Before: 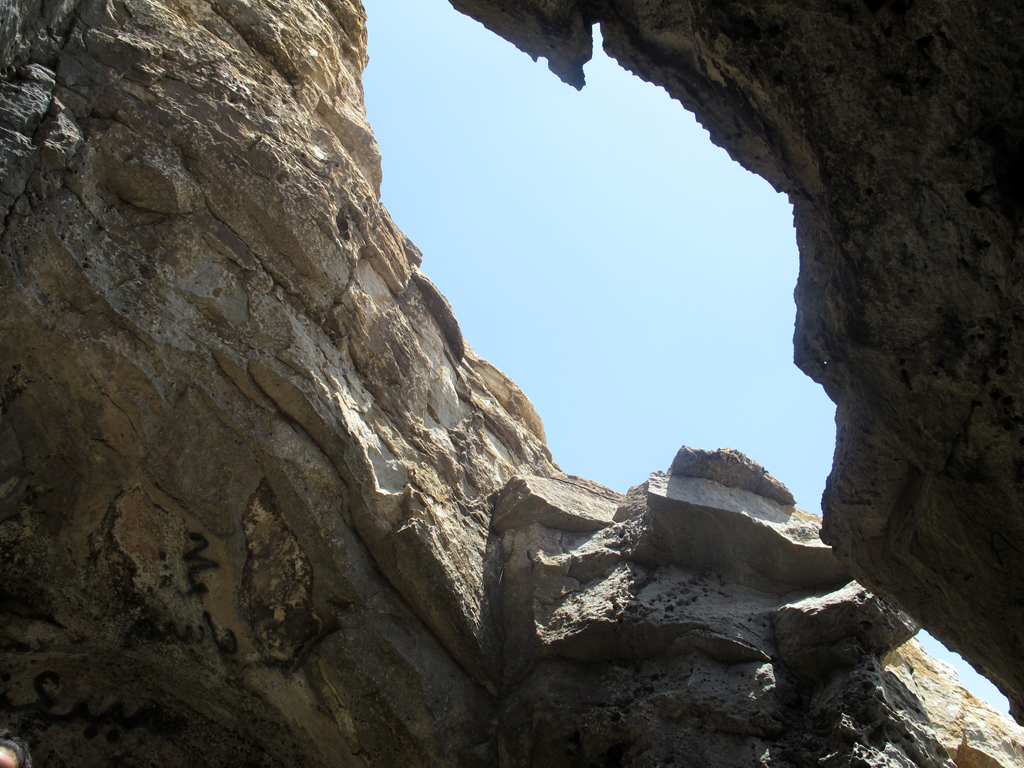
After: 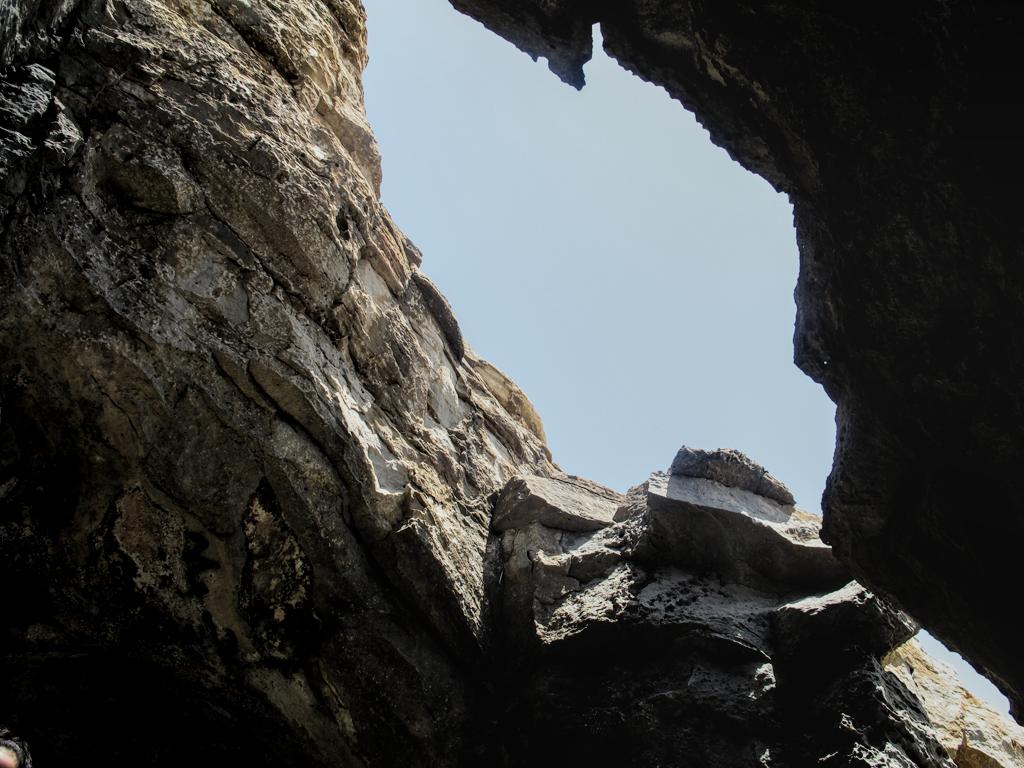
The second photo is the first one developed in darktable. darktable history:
local contrast: on, module defaults
filmic rgb: black relative exposure -5 EV, hardness 2.88, contrast 1.3, highlights saturation mix -30%
